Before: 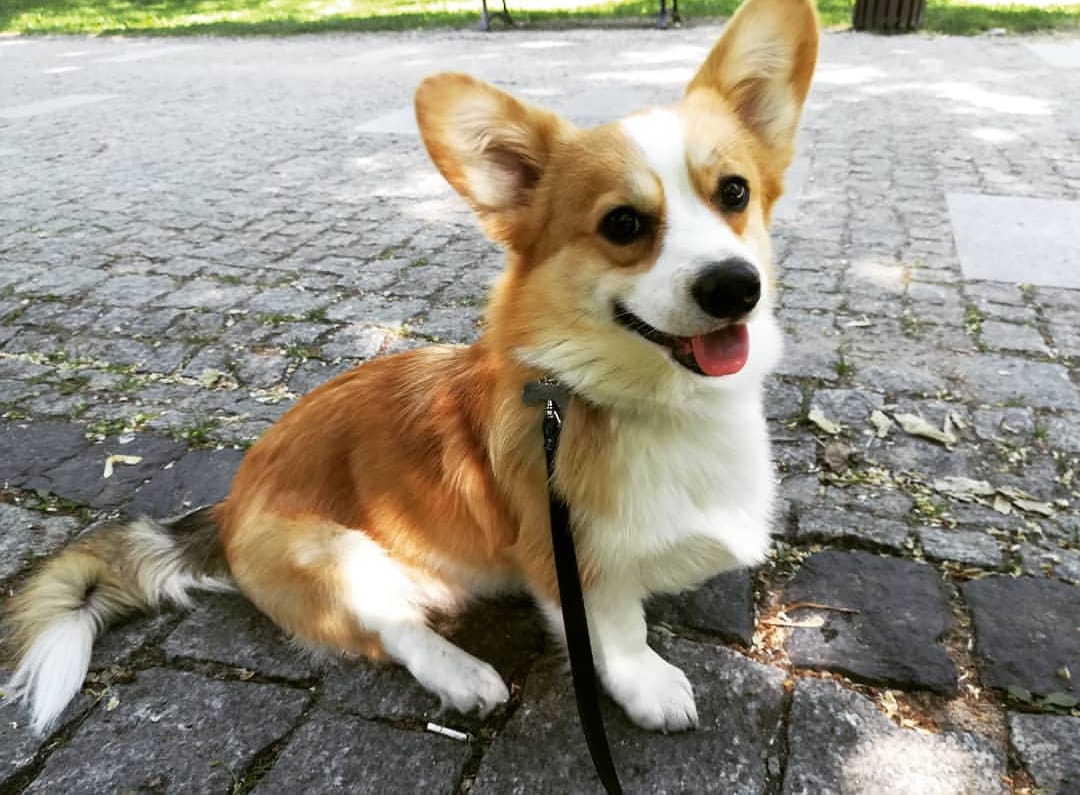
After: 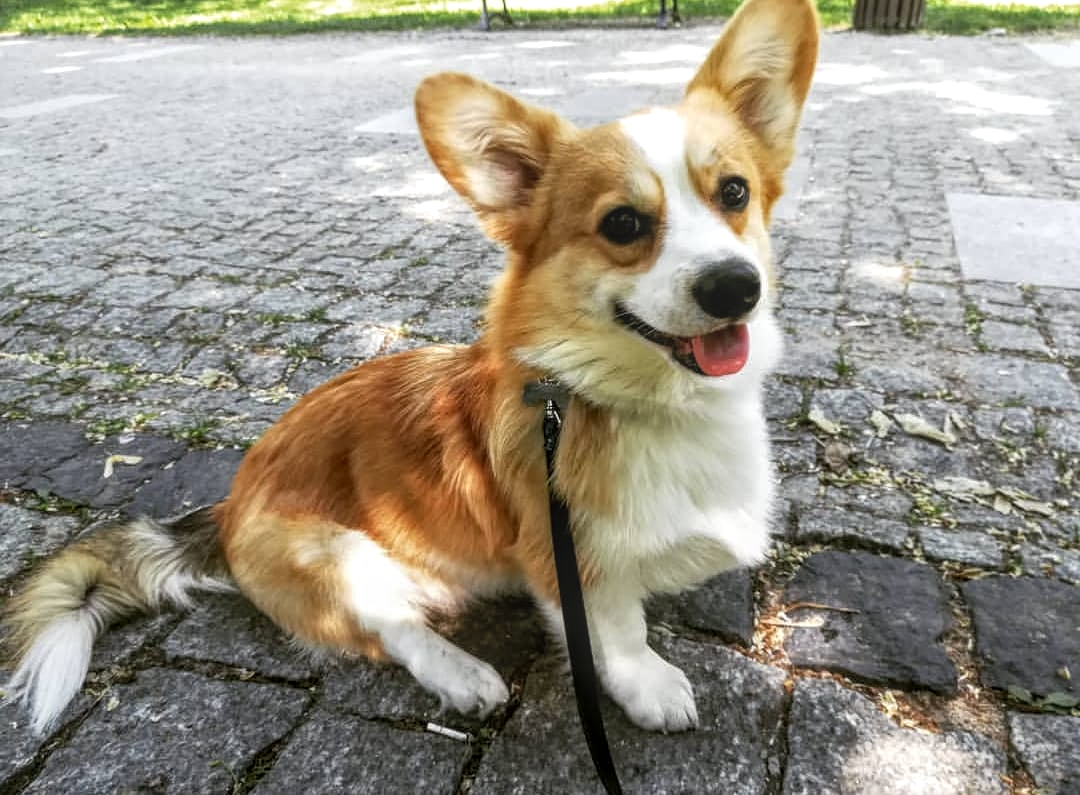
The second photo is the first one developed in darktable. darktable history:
local contrast: highlights 74%, shadows 55%, detail 176%, midtone range 0.206
